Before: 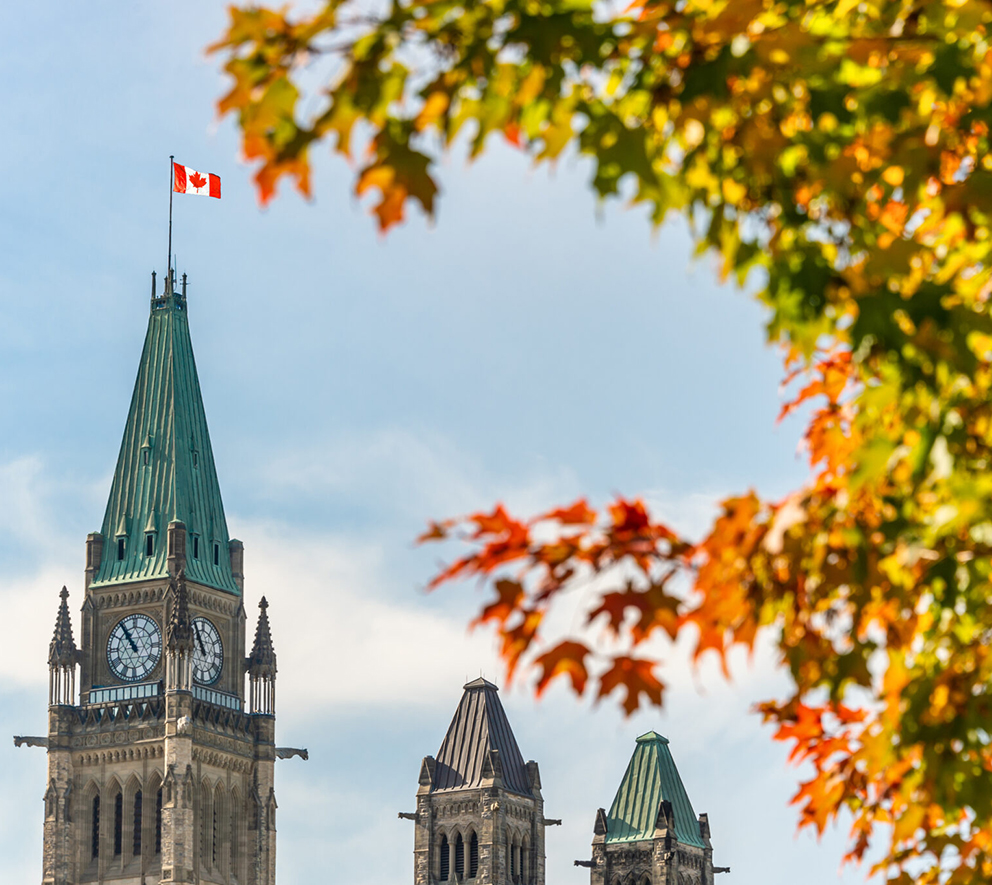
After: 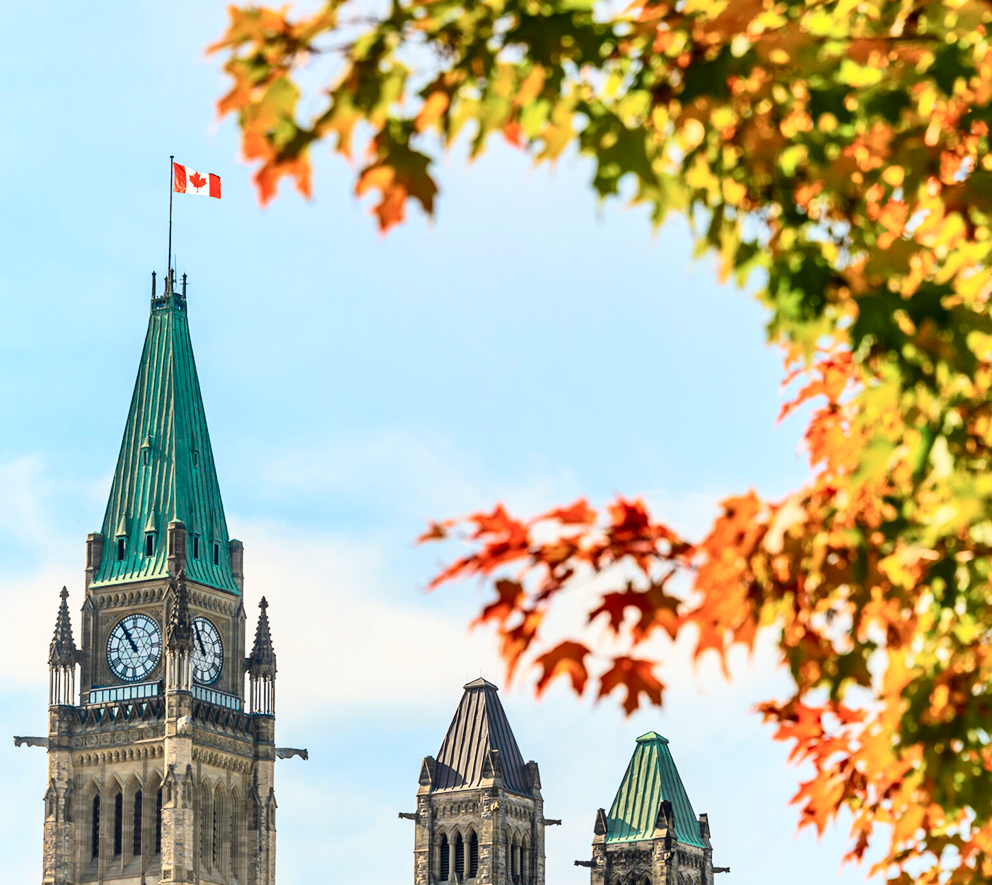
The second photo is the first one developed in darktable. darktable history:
tone curve: curves: ch0 [(0, 0) (0.051, 0.021) (0.11, 0.069) (0.249, 0.235) (0.452, 0.526) (0.596, 0.713) (0.703, 0.83) (0.851, 0.938) (1, 1)]; ch1 [(0, 0) (0.1, 0.038) (0.318, 0.221) (0.413, 0.325) (0.443, 0.412) (0.483, 0.474) (0.503, 0.501) (0.516, 0.517) (0.548, 0.568) (0.569, 0.599) (0.594, 0.634) (0.666, 0.701) (1, 1)]; ch2 [(0, 0) (0.453, 0.435) (0.479, 0.476) (0.504, 0.5) (0.529, 0.537) (0.556, 0.583) (0.584, 0.618) (0.824, 0.815) (1, 1)], color space Lab, independent channels, preserve colors none
